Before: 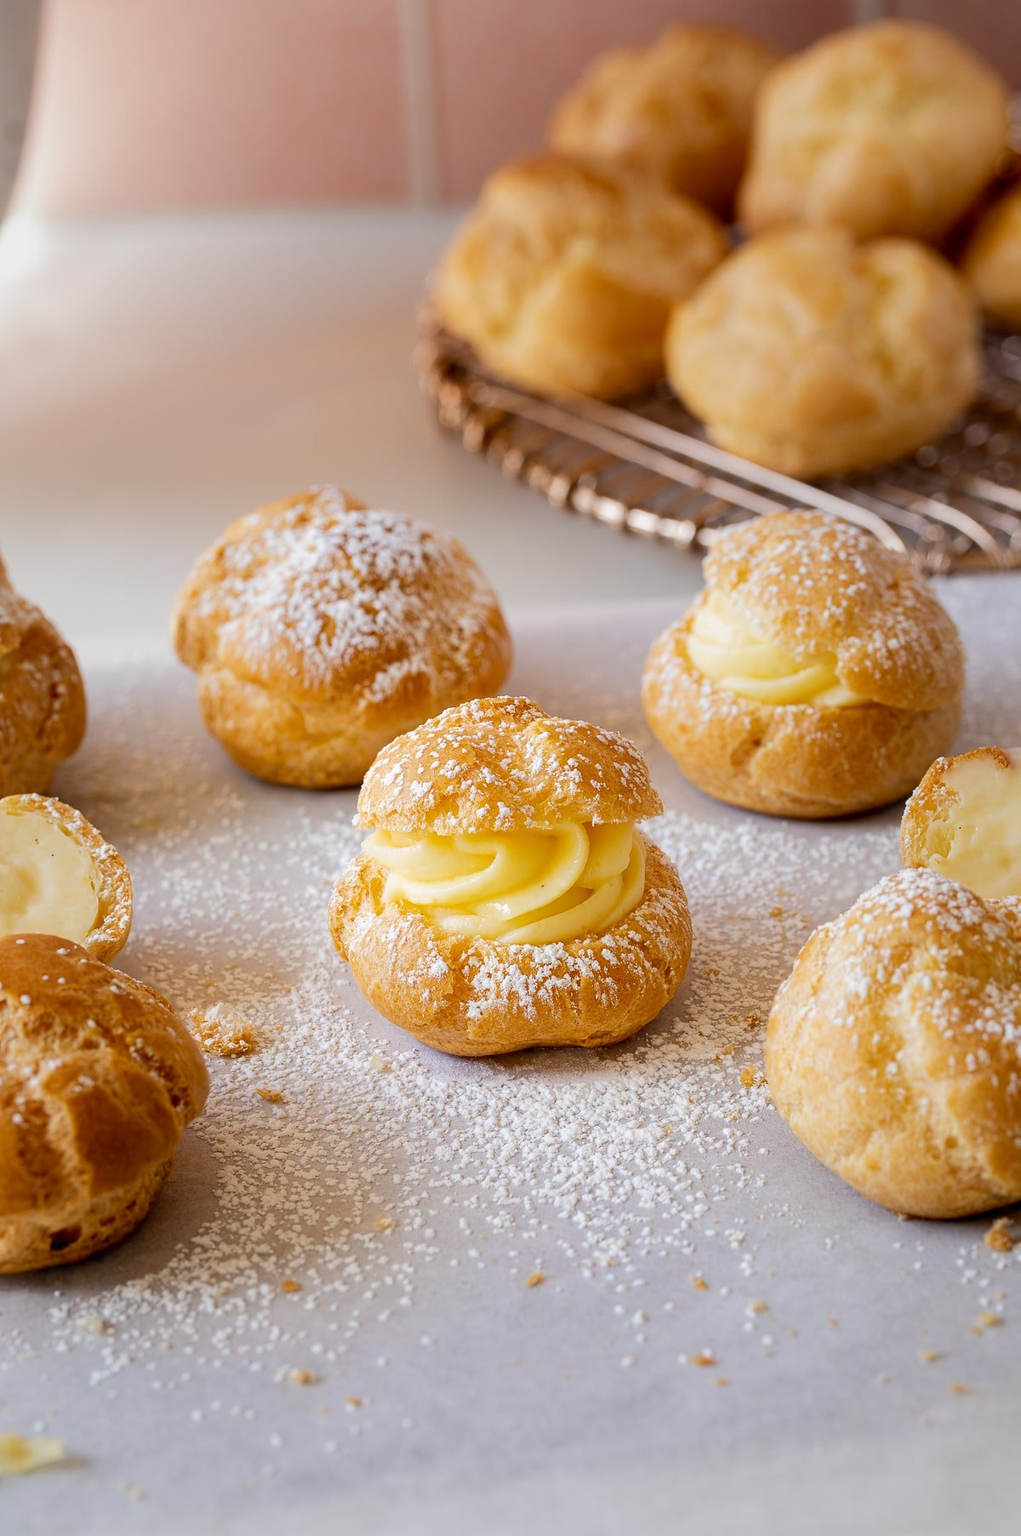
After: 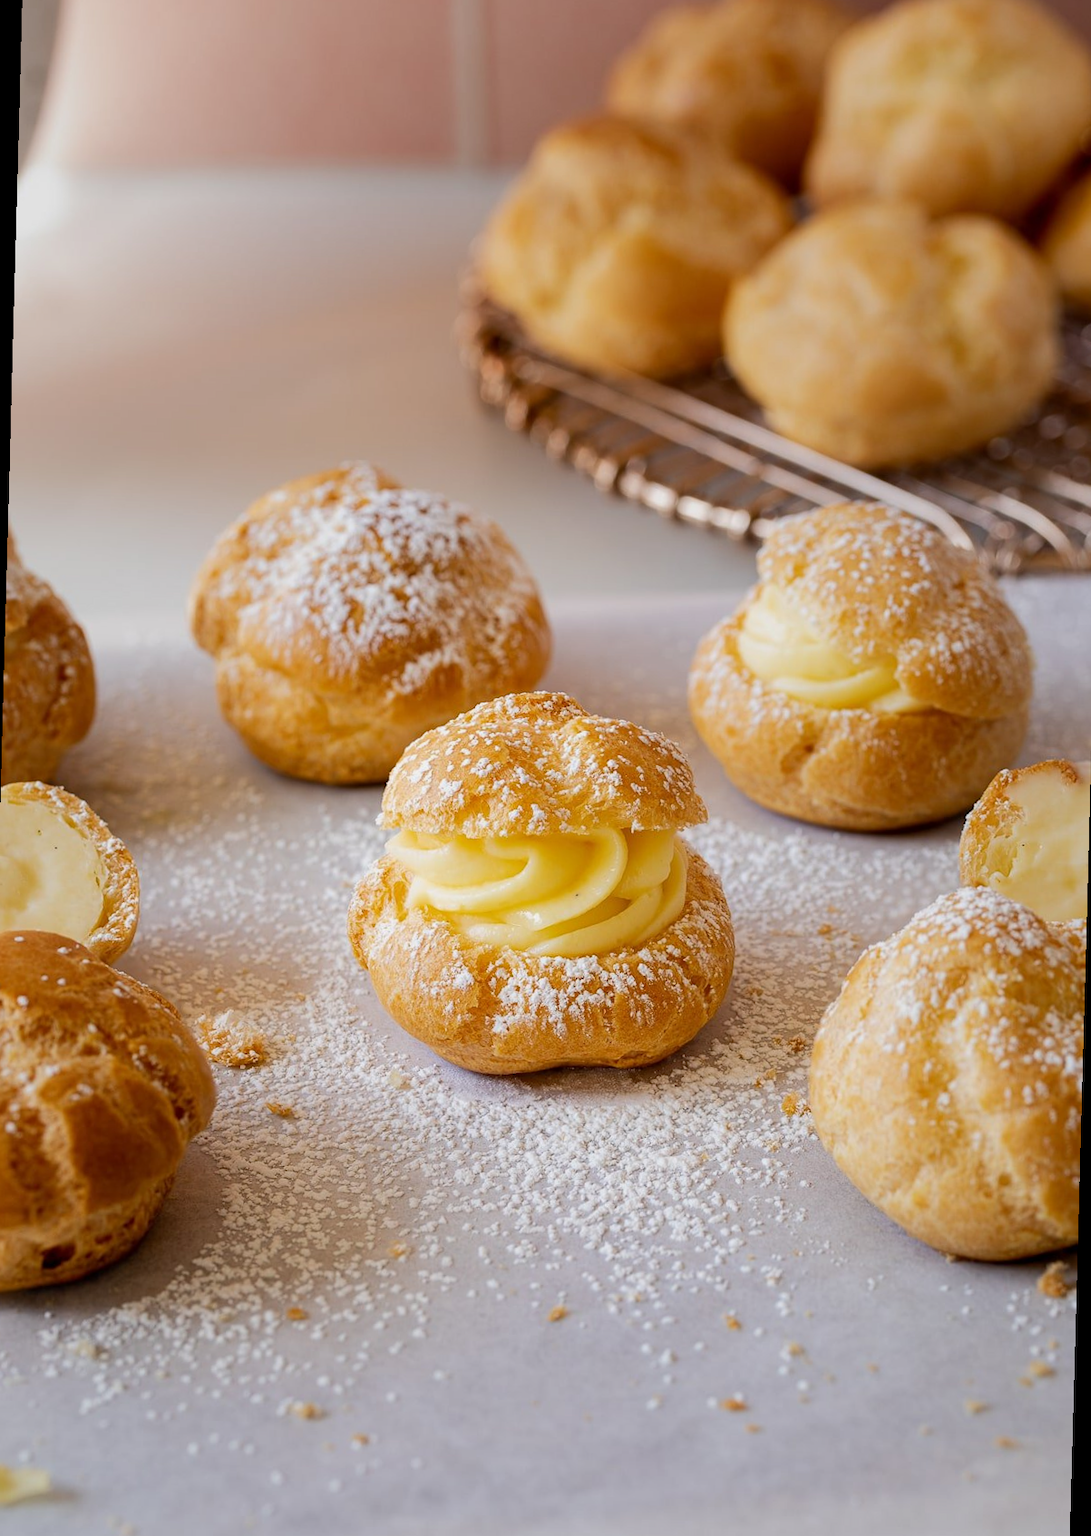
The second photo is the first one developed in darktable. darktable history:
rotate and perspective: rotation 1.57°, crop left 0.018, crop right 0.982, crop top 0.039, crop bottom 0.961
exposure: exposure -0.151 EV, compensate highlight preservation false
